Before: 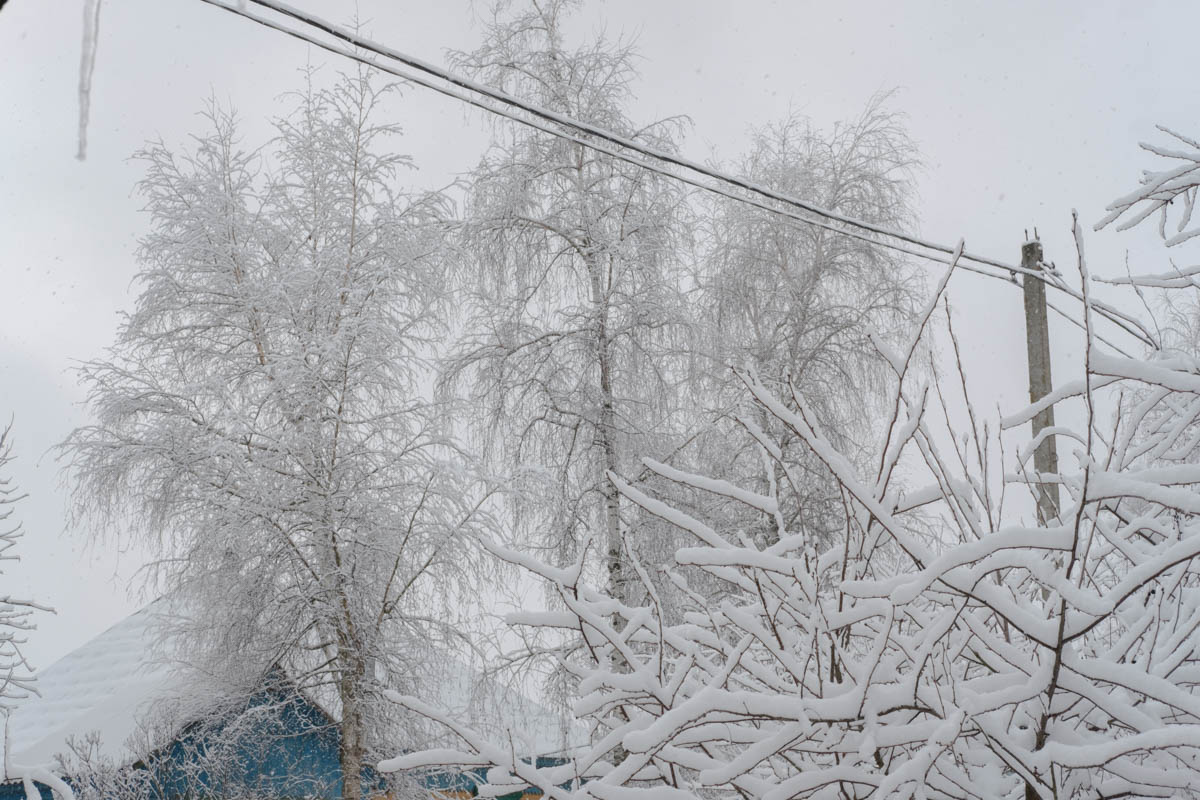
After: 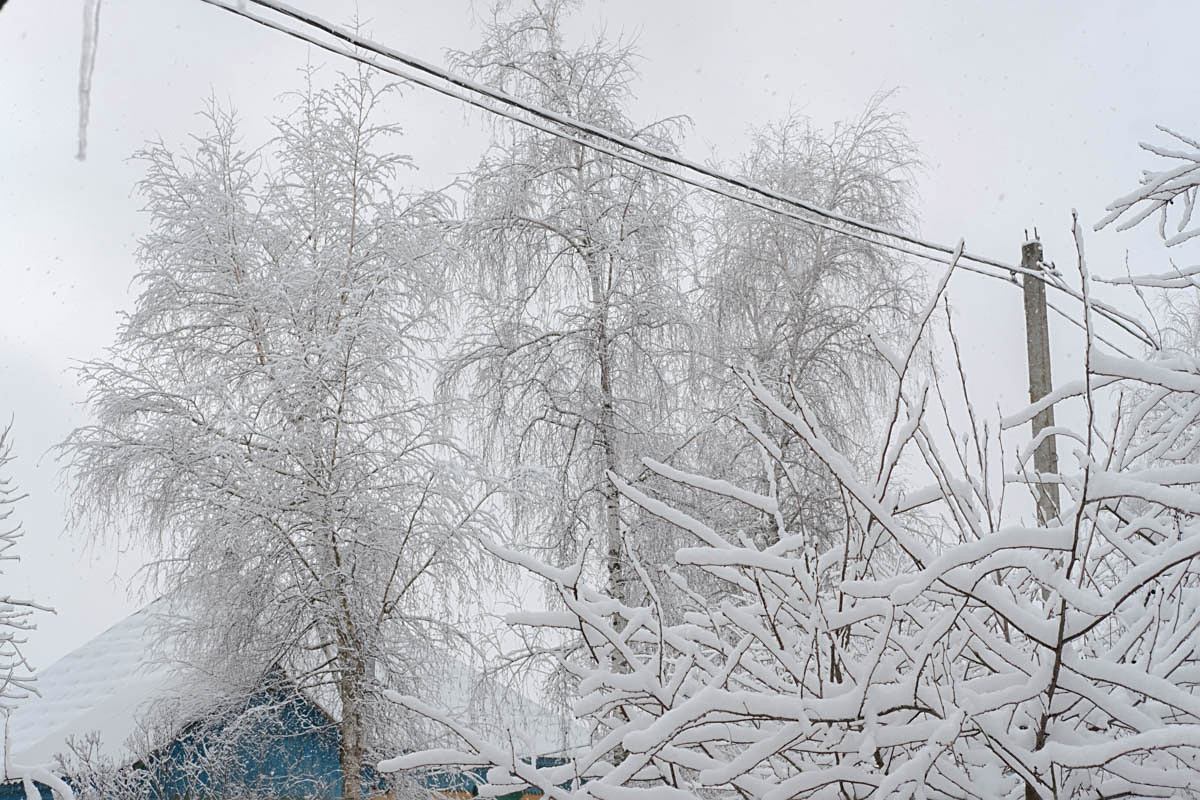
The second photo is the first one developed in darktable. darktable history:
exposure: exposure 0.2 EV, compensate highlight preservation false
sharpen: on, module defaults
